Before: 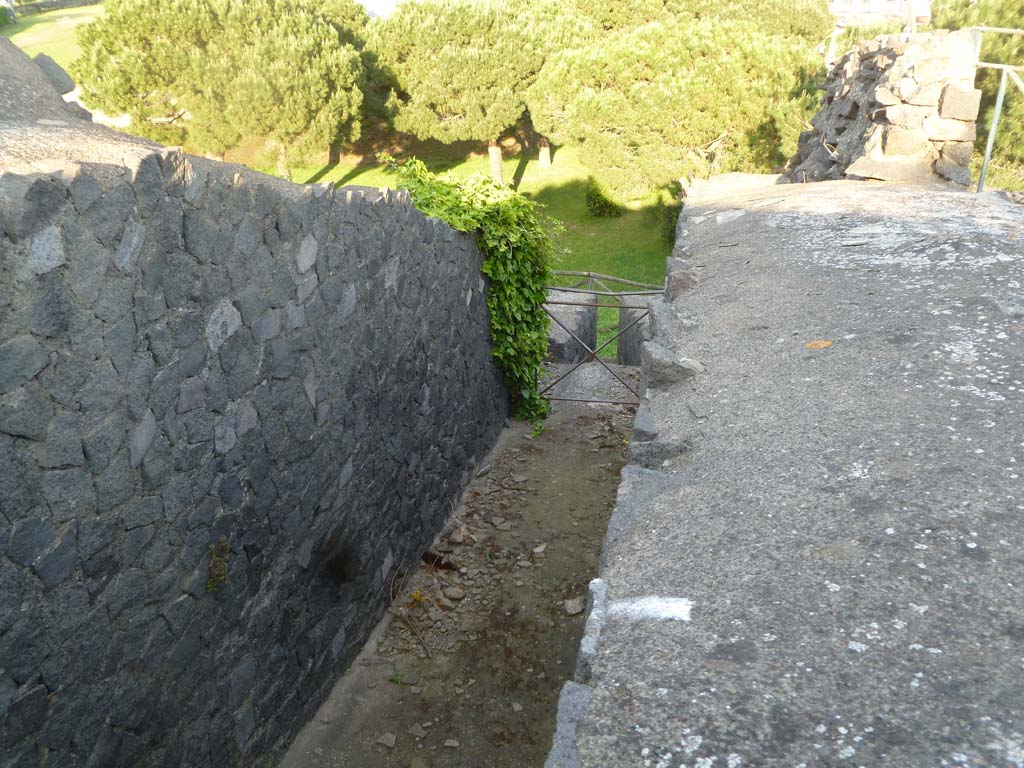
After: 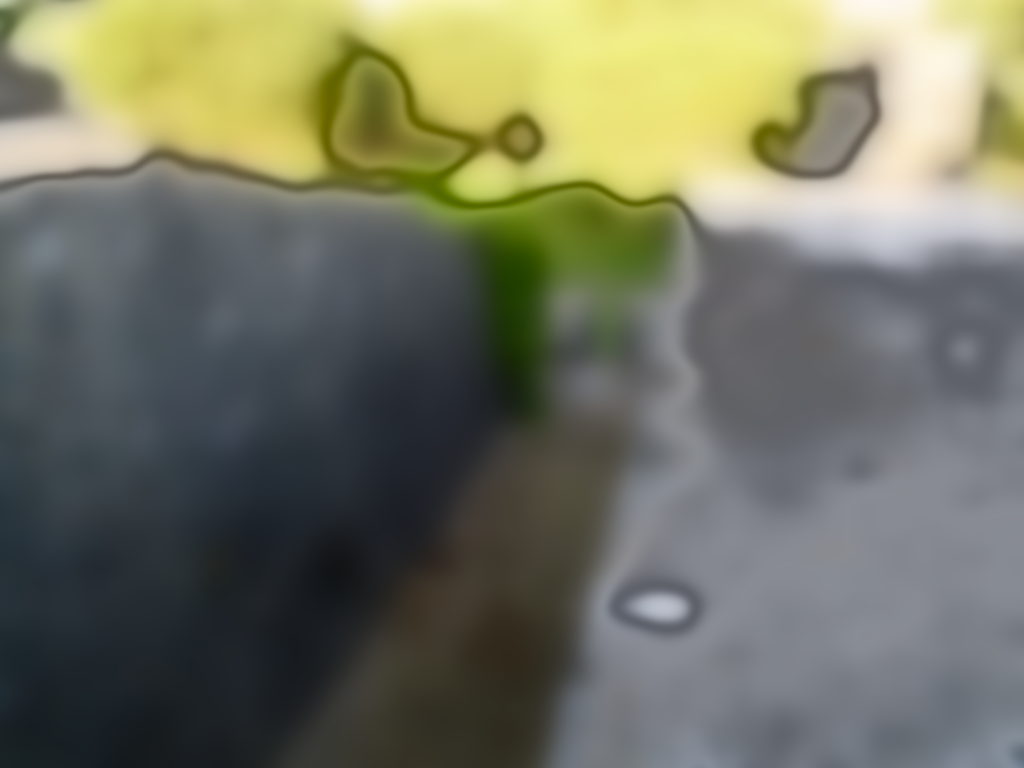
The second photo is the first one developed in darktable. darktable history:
white balance: red 1.009, blue 1.027
sharpen: on, module defaults
fill light: exposure -0.73 EV, center 0.69, width 2.2
lowpass: radius 16, unbound 0
contrast brightness saturation: contrast 0.19, brightness -0.11, saturation 0.21
